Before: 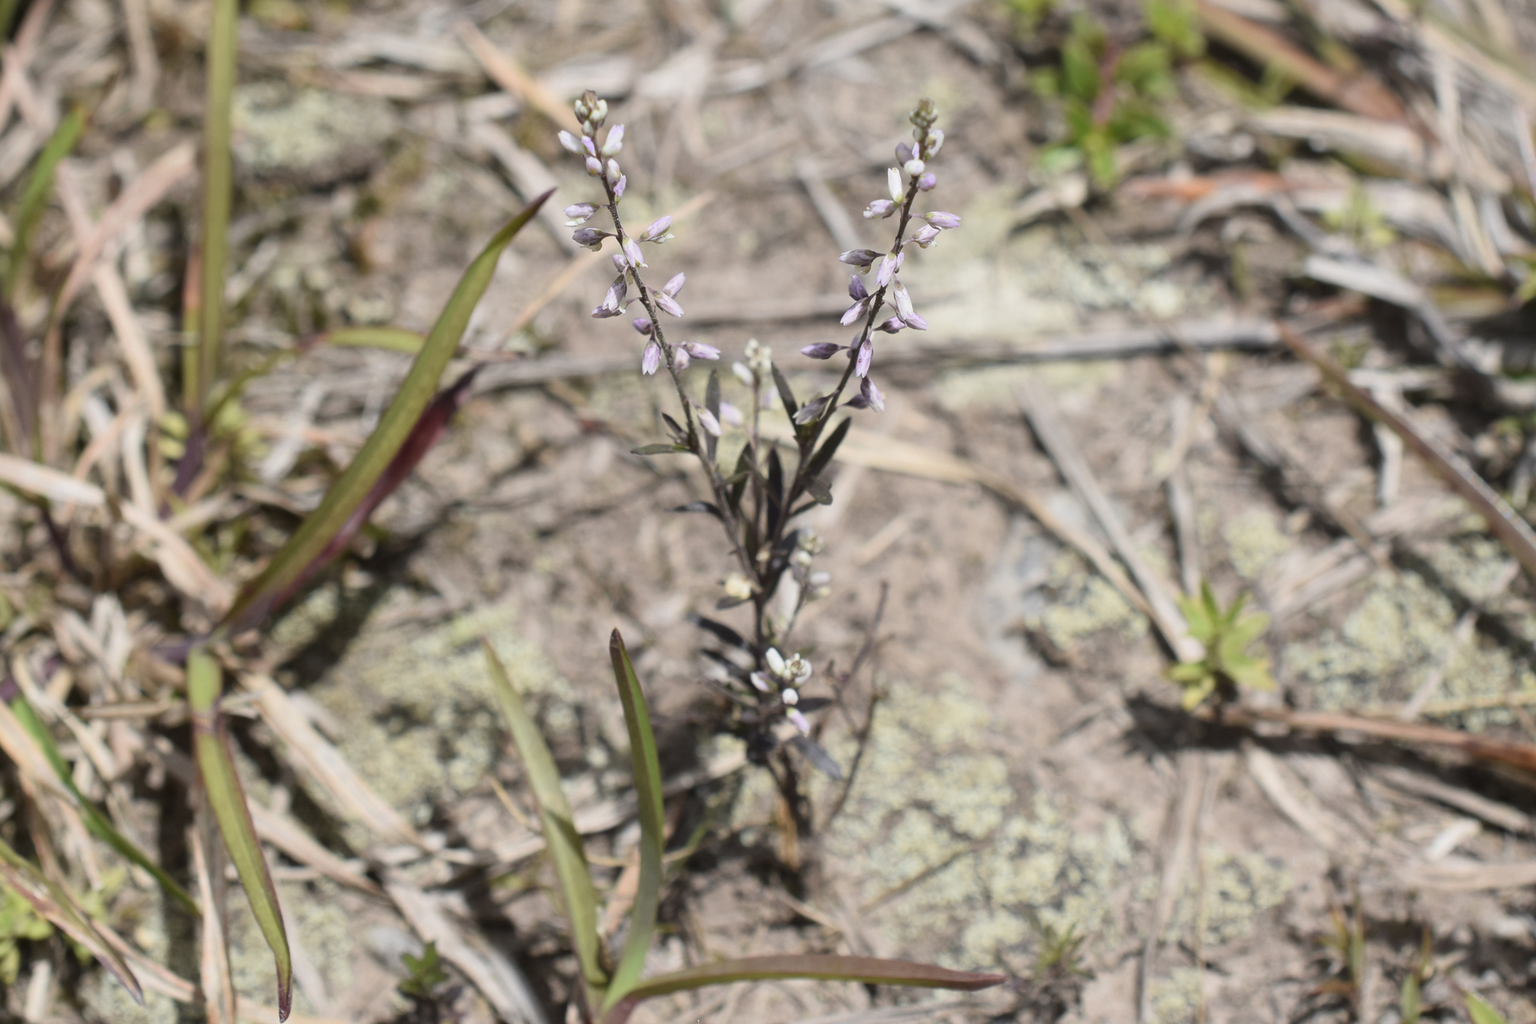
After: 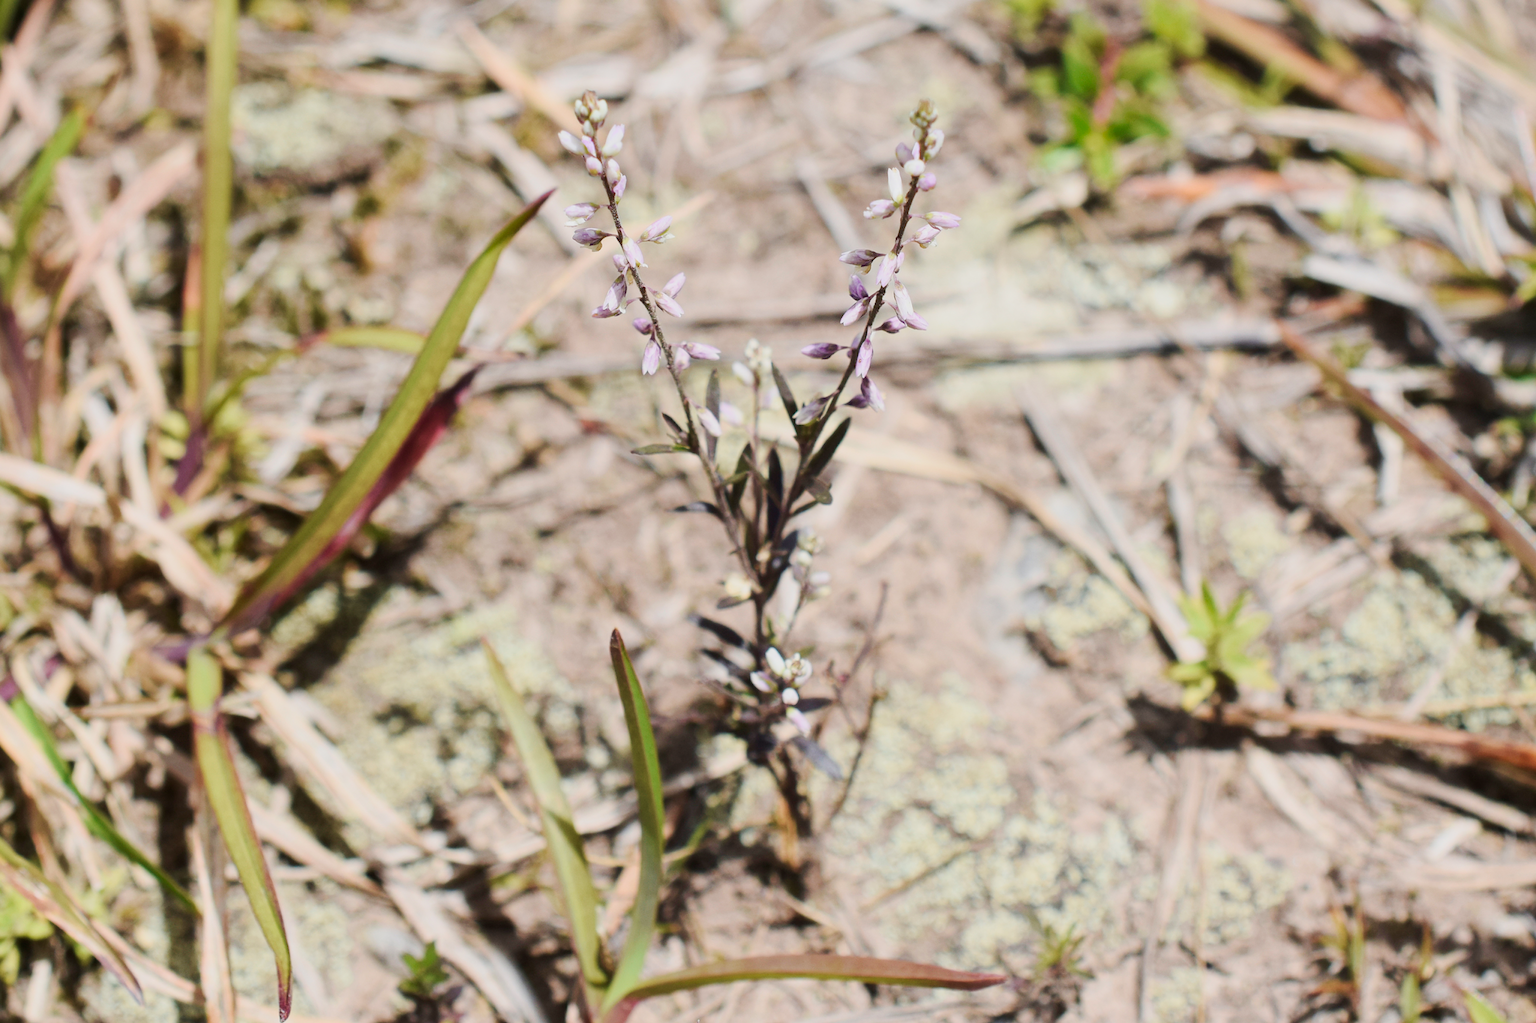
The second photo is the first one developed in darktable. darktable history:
tone curve: curves: ch0 [(0, 0) (0.239, 0.248) (0.508, 0.606) (0.826, 0.855) (1, 0.945)]; ch1 [(0, 0) (0.401, 0.42) (0.442, 0.47) (0.492, 0.498) (0.511, 0.516) (0.555, 0.586) (0.681, 0.739) (1, 1)]; ch2 [(0, 0) (0.411, 0.433) (0.5, 0.504) (0.545, 0.574) (1, 1)], preserve colors none
velvia: strength 29.77%
